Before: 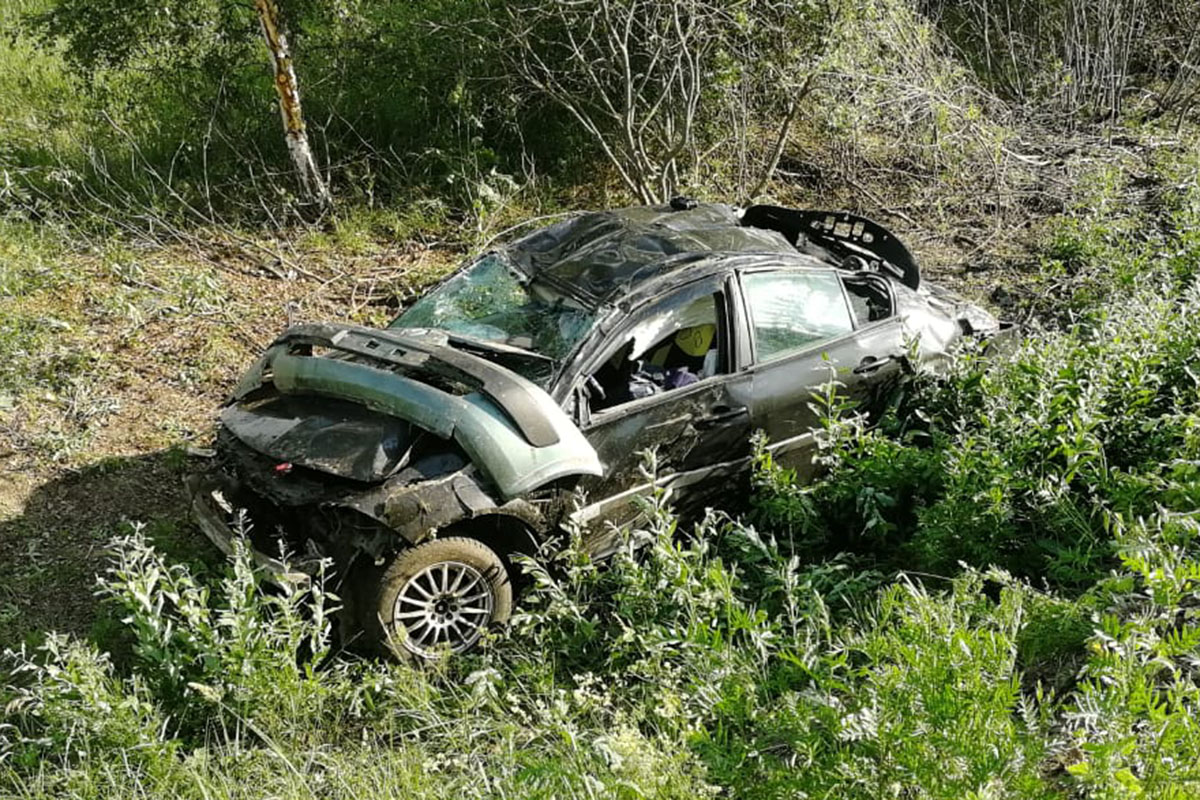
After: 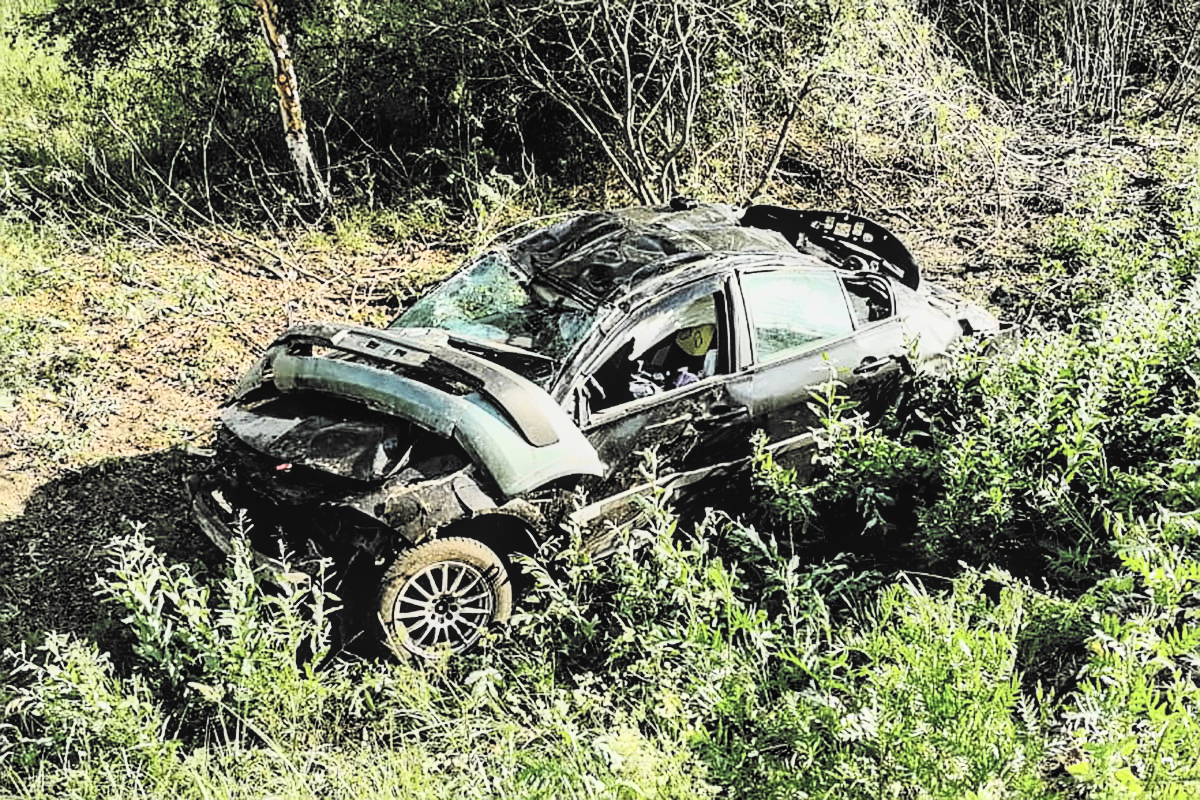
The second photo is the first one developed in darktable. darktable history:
sharpen: on, module defaults
filmic rgb: black relative exposure -5.06 EV, white relative exposure 3.97 EV, hardness 2.91, contrast 1.298, highlights saturation mix -30.9%, color science v6 (2022)
contrast brightness saturation: contrast 0.383, brightness 0.515
local contrast: on, module defaults
